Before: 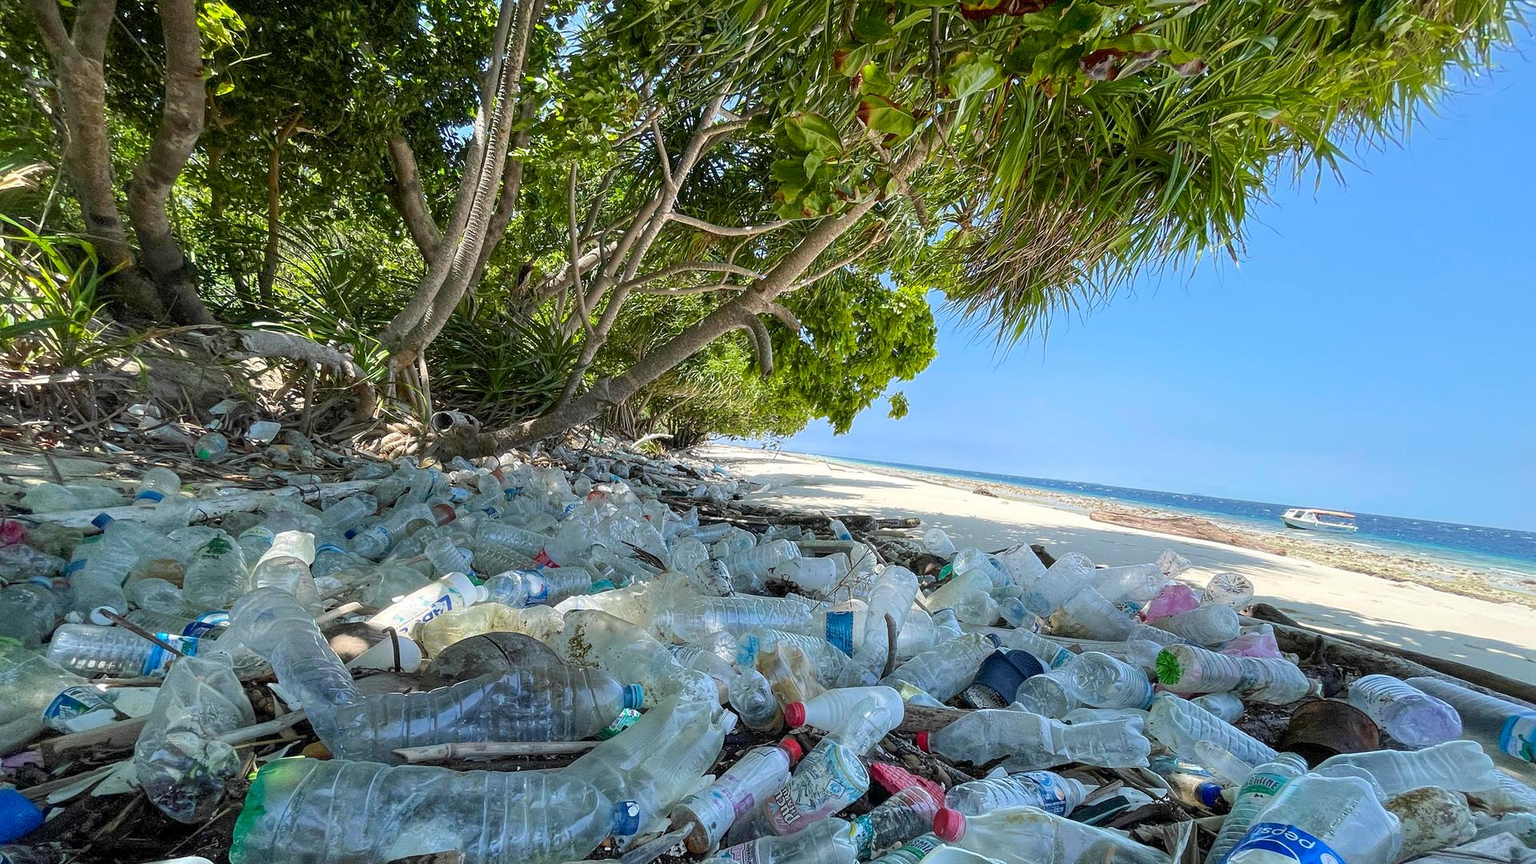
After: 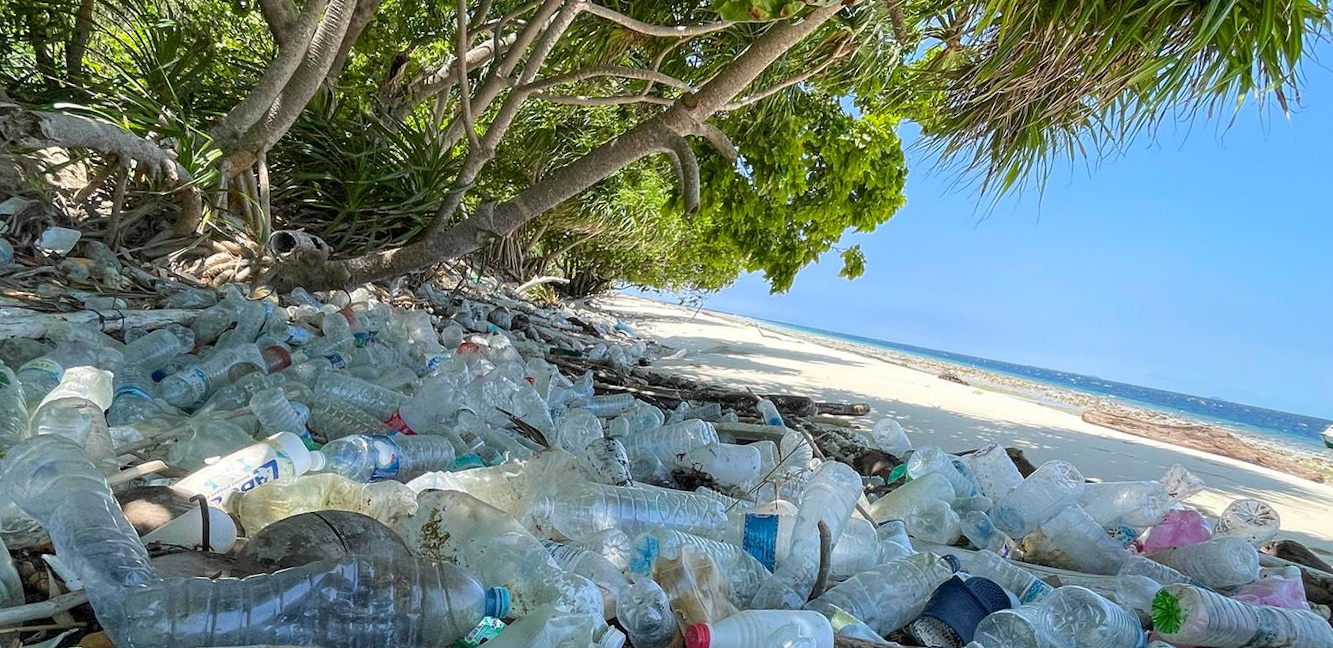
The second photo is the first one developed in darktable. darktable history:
crop and rotate: angle -3.94°, left 9.911%, top 20.634%, right 12.307%, bottom 12.102%
